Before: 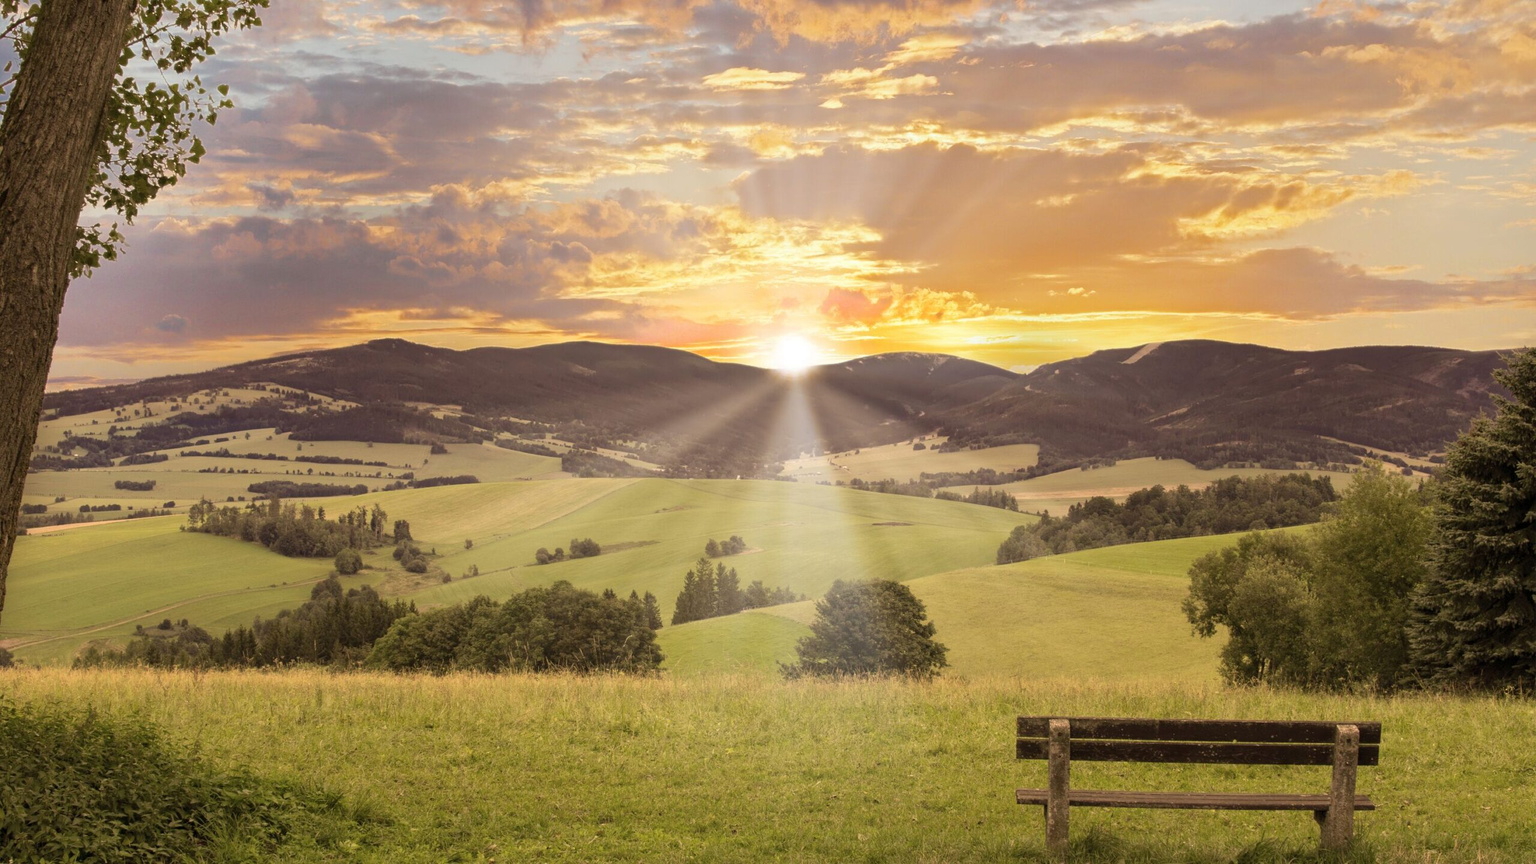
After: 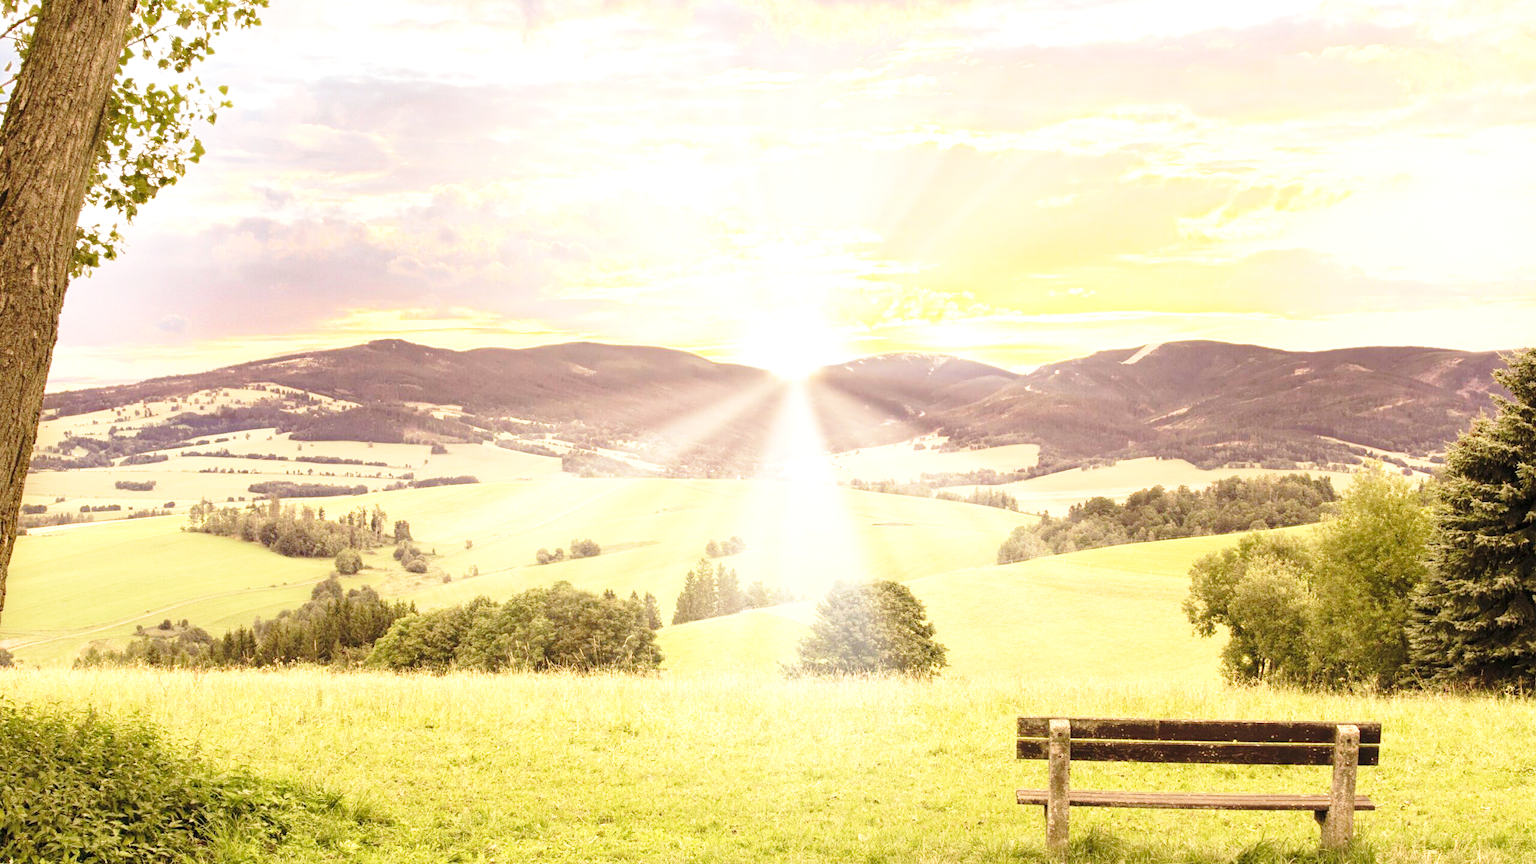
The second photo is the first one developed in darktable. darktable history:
base curve: curves: ch0 [(0, 0) (0.028, 0.03) (0.121, 0.232) (0.46, 0.748) (0.859, 0.968) (1, 1)], preserve colors none
exposure: black level correction 0, exposure 1.3 EV, compensate exposure bias true, compensate highlight preservation false
